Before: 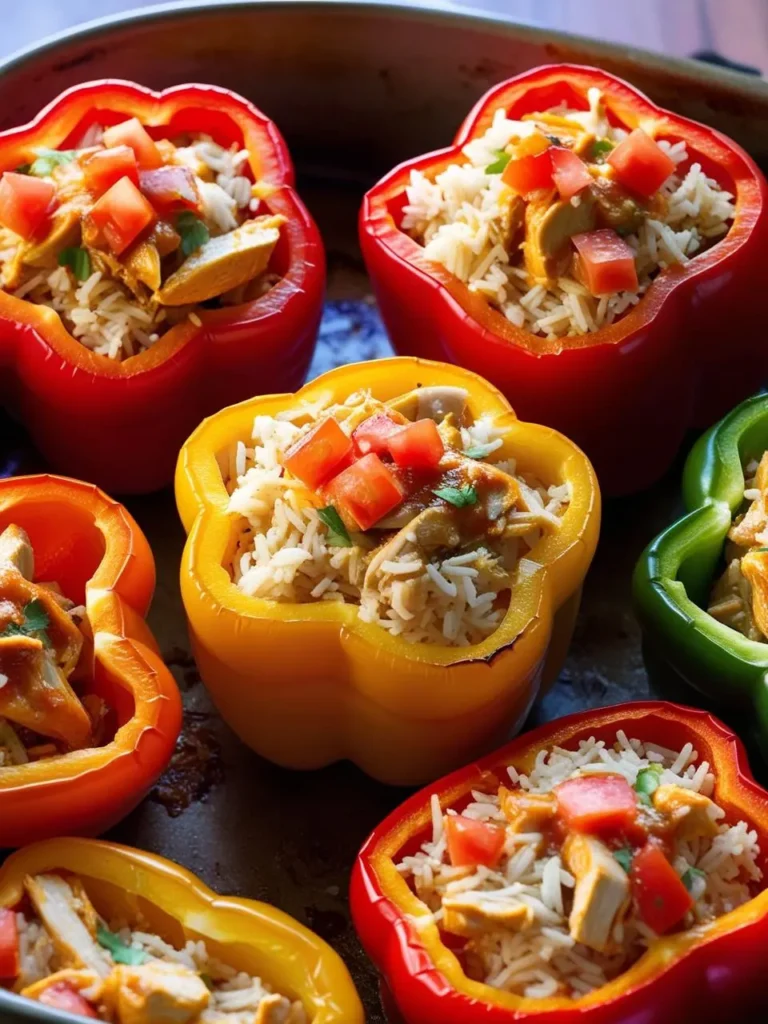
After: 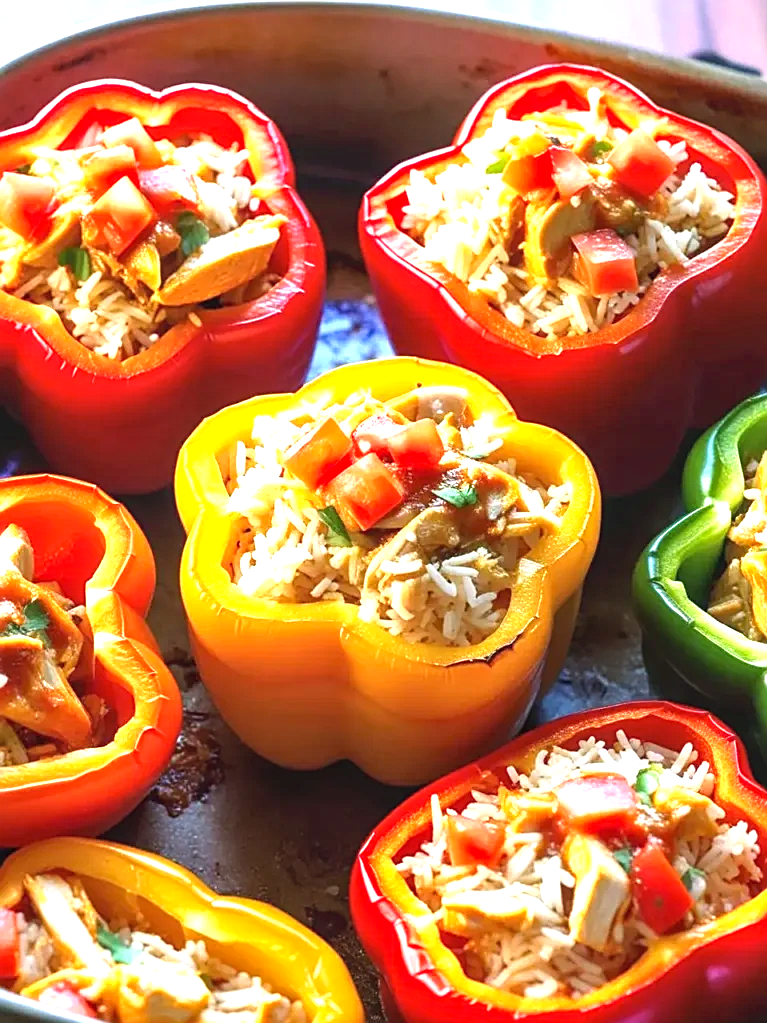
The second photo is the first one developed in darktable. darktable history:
exposure: black level correction 0, exposure 1.389 EV, compensate highlight preservation false
crop: left 0.03%
local contrast: detail 109%
sharpen: on, module defaults
